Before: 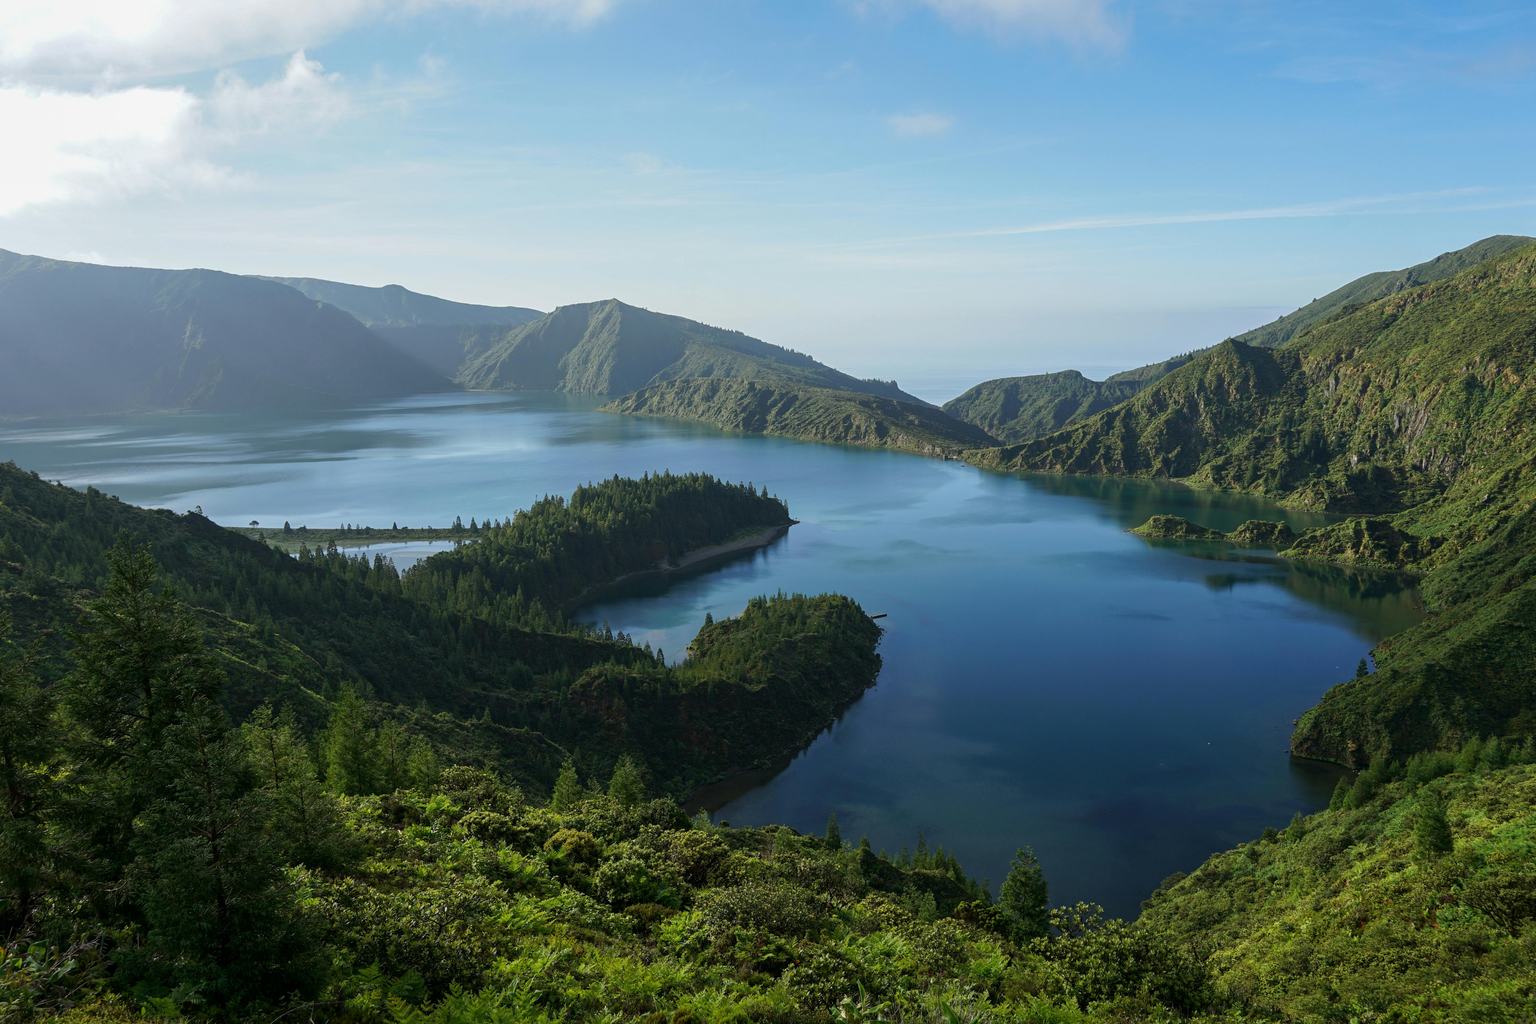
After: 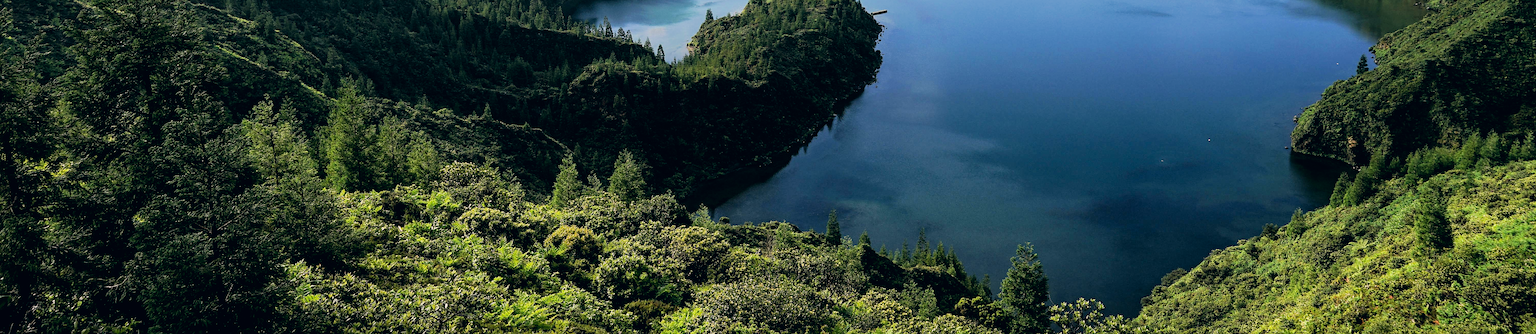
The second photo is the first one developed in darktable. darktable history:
sharpen: on, module defaults
color correction: highlights a* 5.36, highlights b* 5.29, shadows a* -3.99, shadows b* -5.21
filmic rgb: black relative exposure -5.1 EV, white relative exposure 3.98 EV, hardness 2.88, contrast 1.298, highlights saturation mix -30.4%, iterations of high-quality reconstruction 0
crop and rotate: top 58.978%, bottom 8.39%
exposure: black level correction 0.001, exposure 1.05 EV, compensate highlight preservation false
